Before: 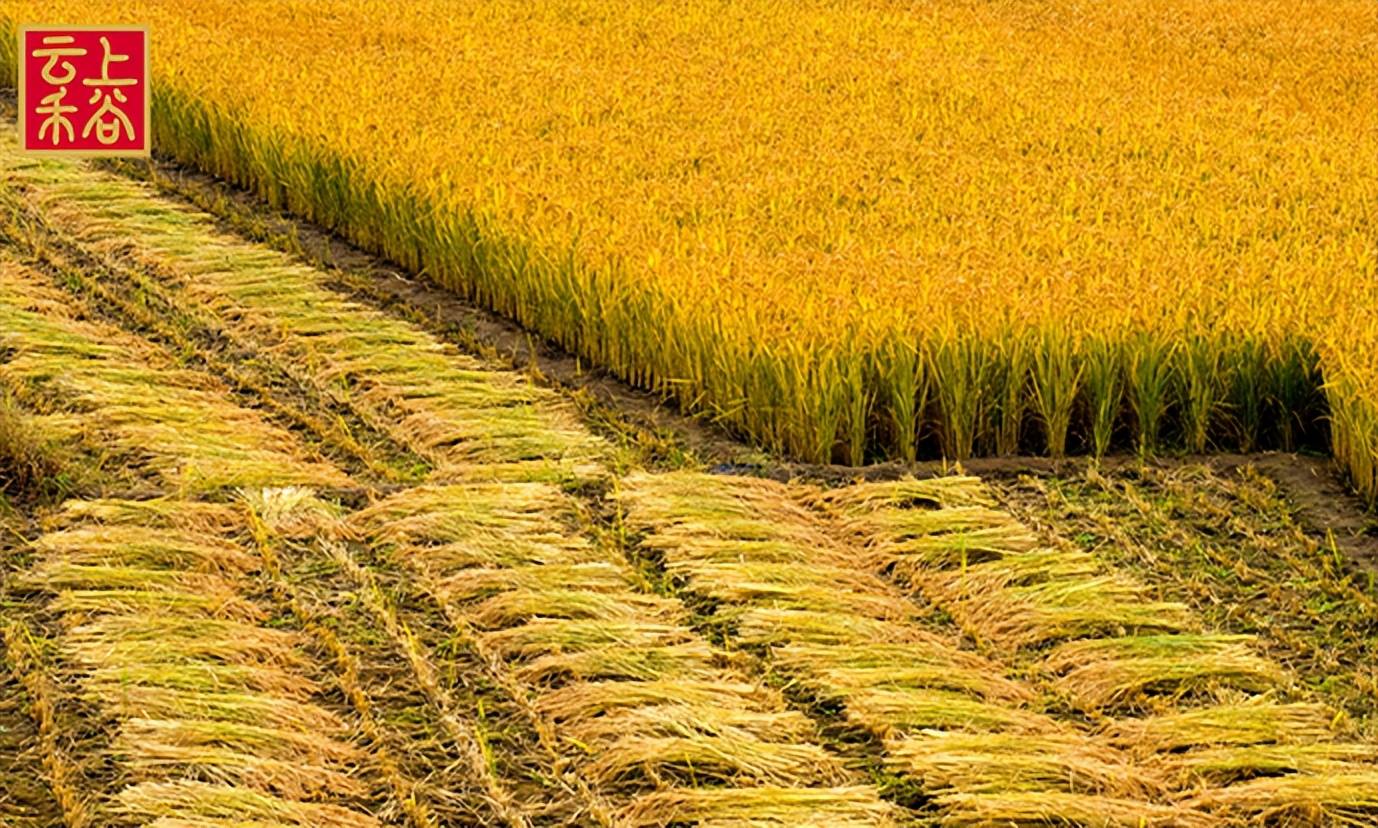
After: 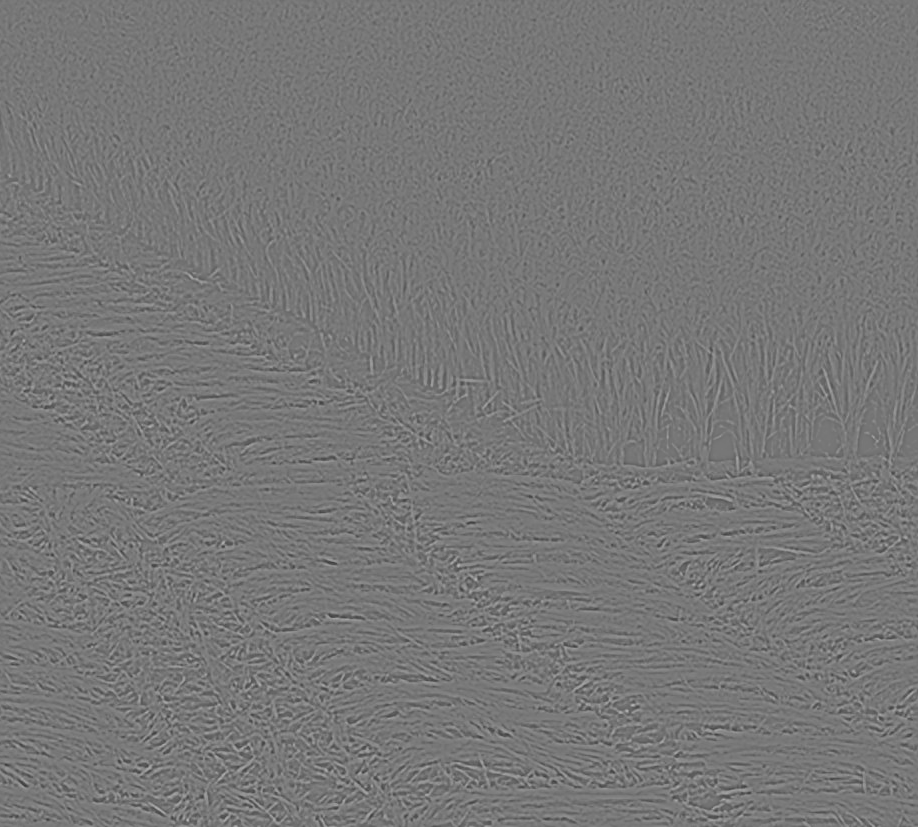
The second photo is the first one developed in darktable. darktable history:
white balance: red 1, blue 1
crop and rotate: left 15.055%, right 18.278%
sharpen: on, module defaults
highpass: sharpness 9.84%, contrast boost 9.94%
